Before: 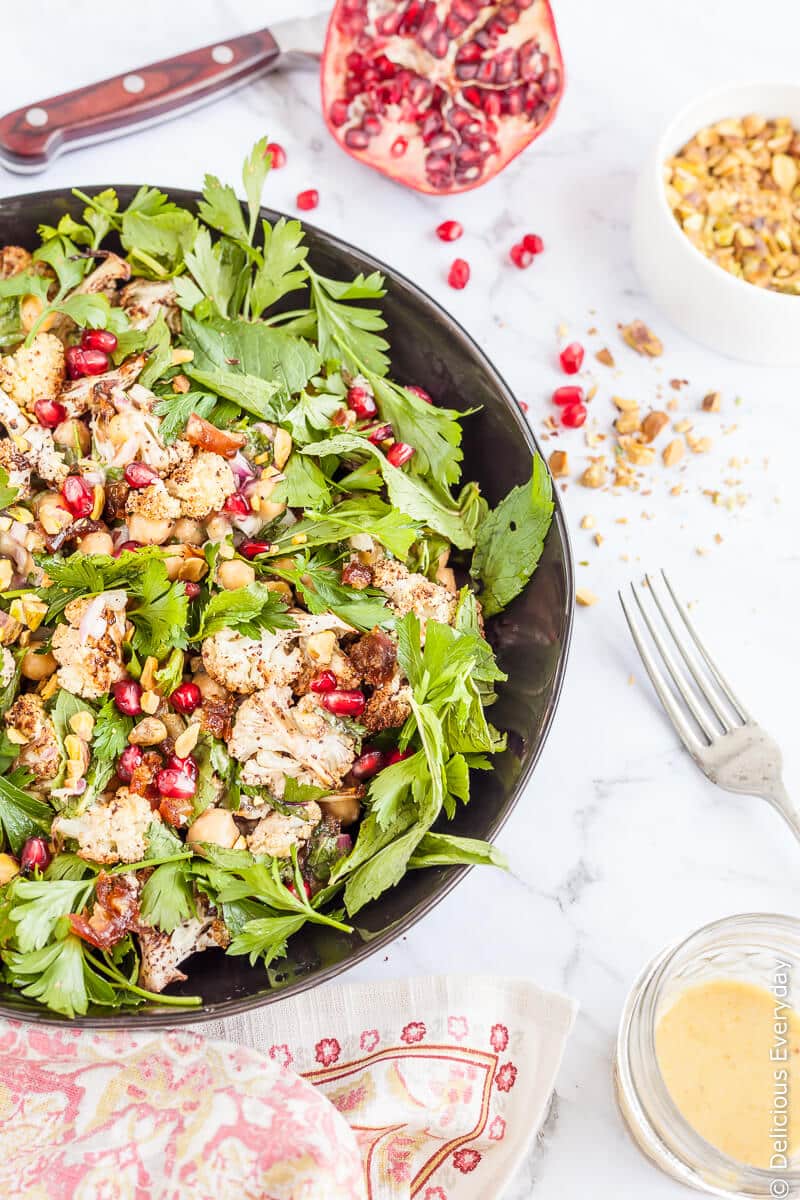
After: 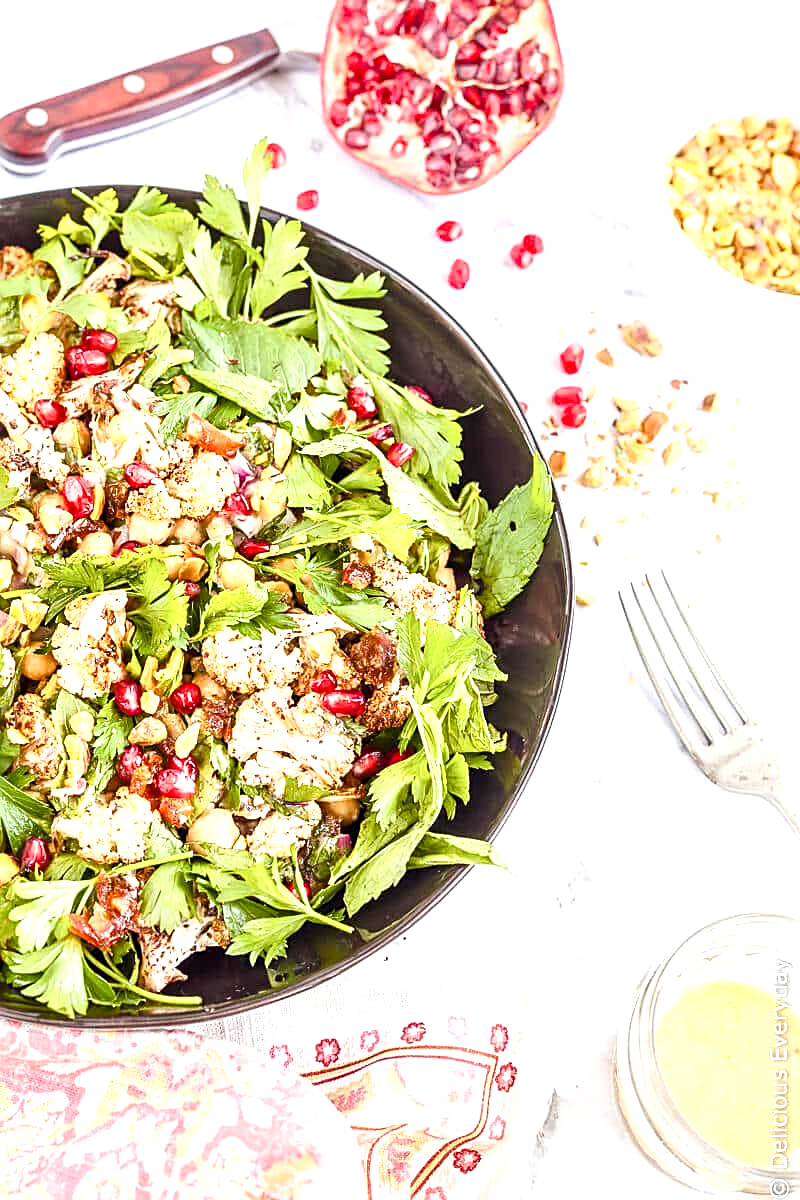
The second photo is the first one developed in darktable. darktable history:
sharpen: on, module defaults
exposure: exposure 0.367 EV, compensate highlight preservation false
color balance rgb: linear chroma grading › shadows 32%, linear chroma grading › global chroma -2%, linear chroma grading › mid-tones 4%, perceptual saturation grading › global saturation -2%, perceptual saturation grading › highlights -8%, perceptual saturation grading › mid-tones 8%, perceptual saturation grading › shadows 4%, perceptual brilliance grading › highlights 8%, perceptual brilliance grading › mid-tones 4%, perceptual brilliance grading › shadows 2%, global vibrance 16%, saturation formula JzAzBz (2021)
